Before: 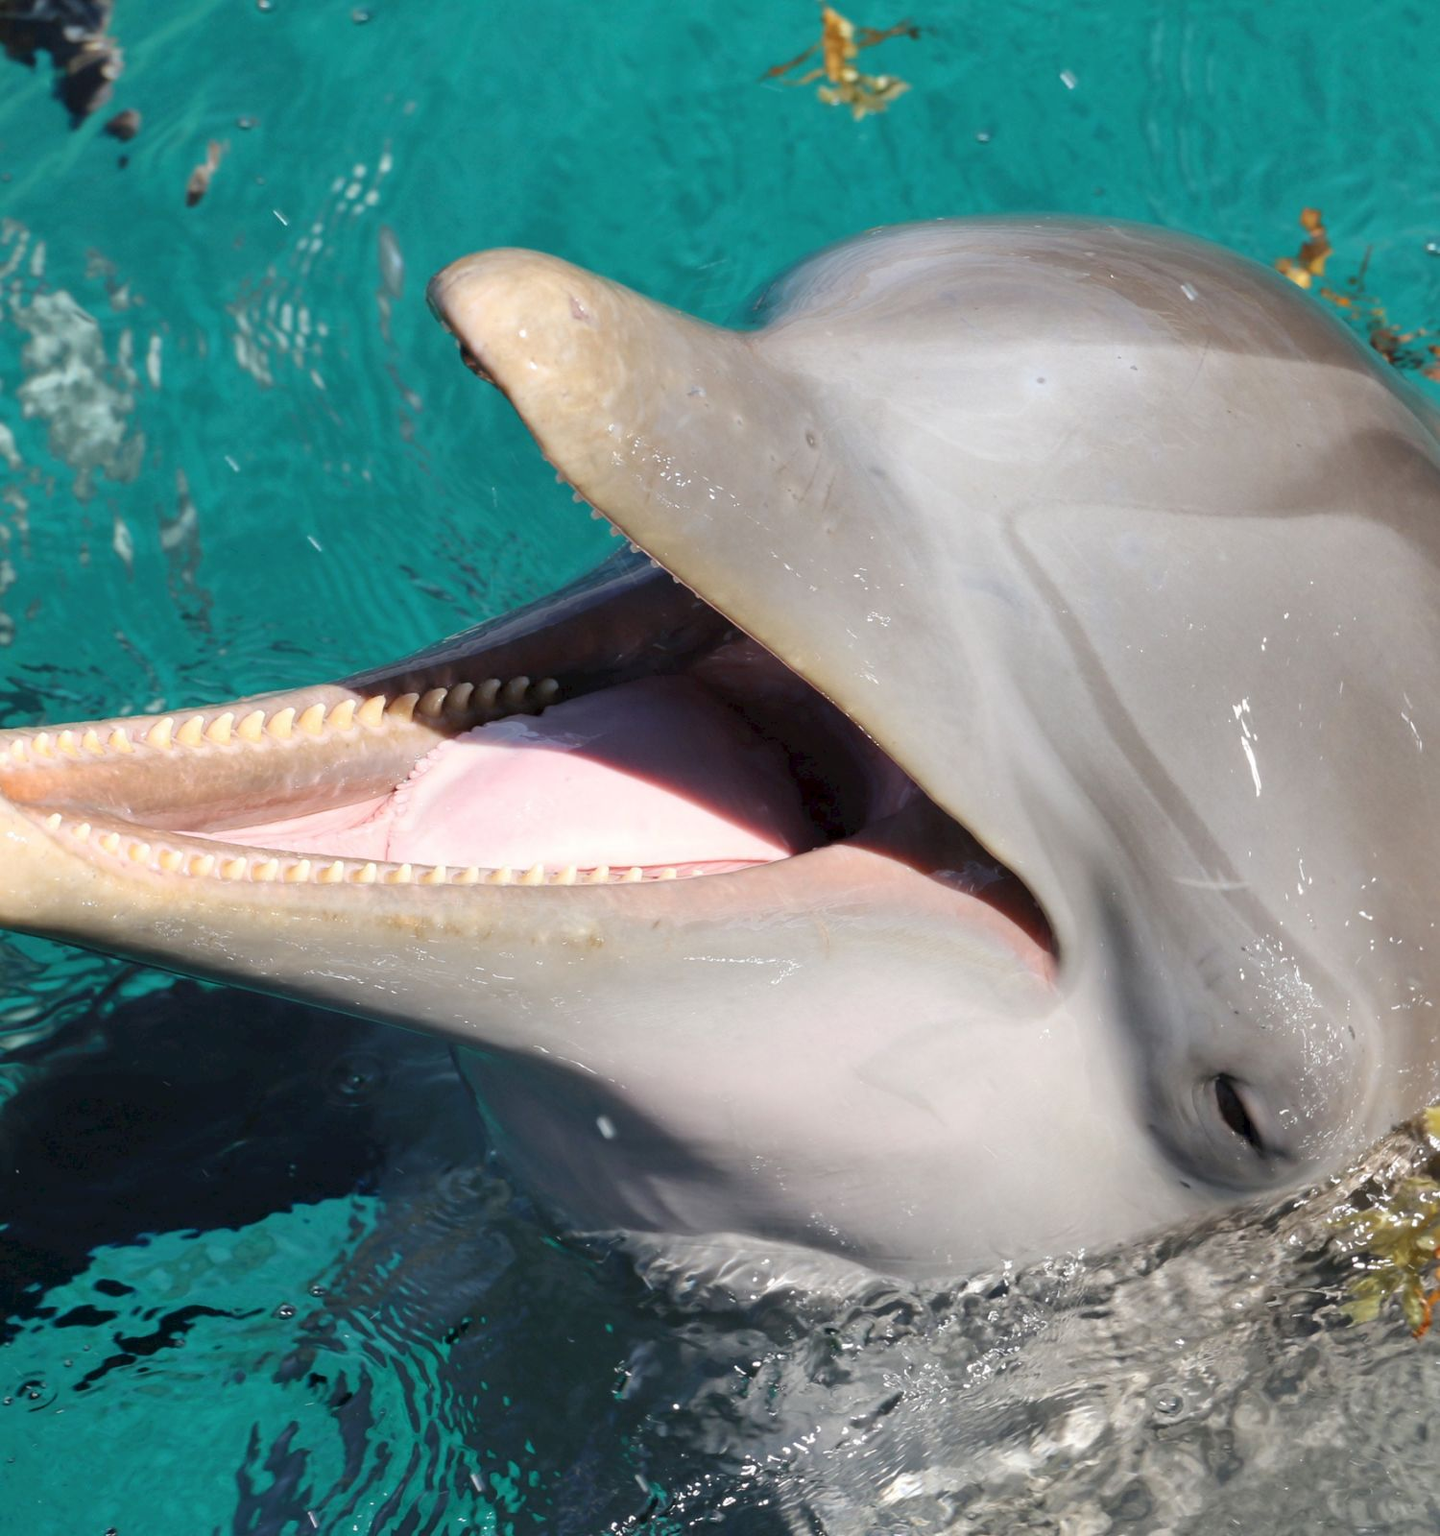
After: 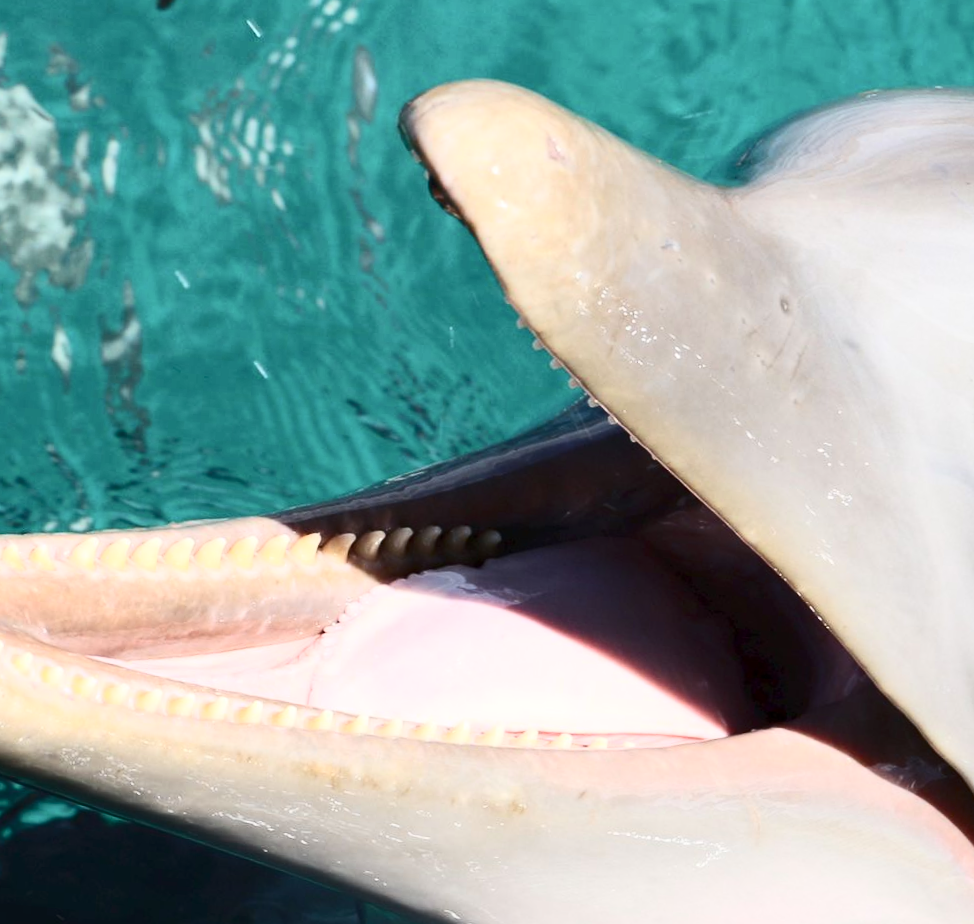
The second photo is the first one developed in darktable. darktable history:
sharpen: radius 5.325, amount 0.31, threshold 25.999
crop and rotate: angle -4.81°, left 2.086%, top 6.739%, right 27.404%, bottom 30.547%
contrast brightness saturation: contrast 0.375, brightness 0.112
